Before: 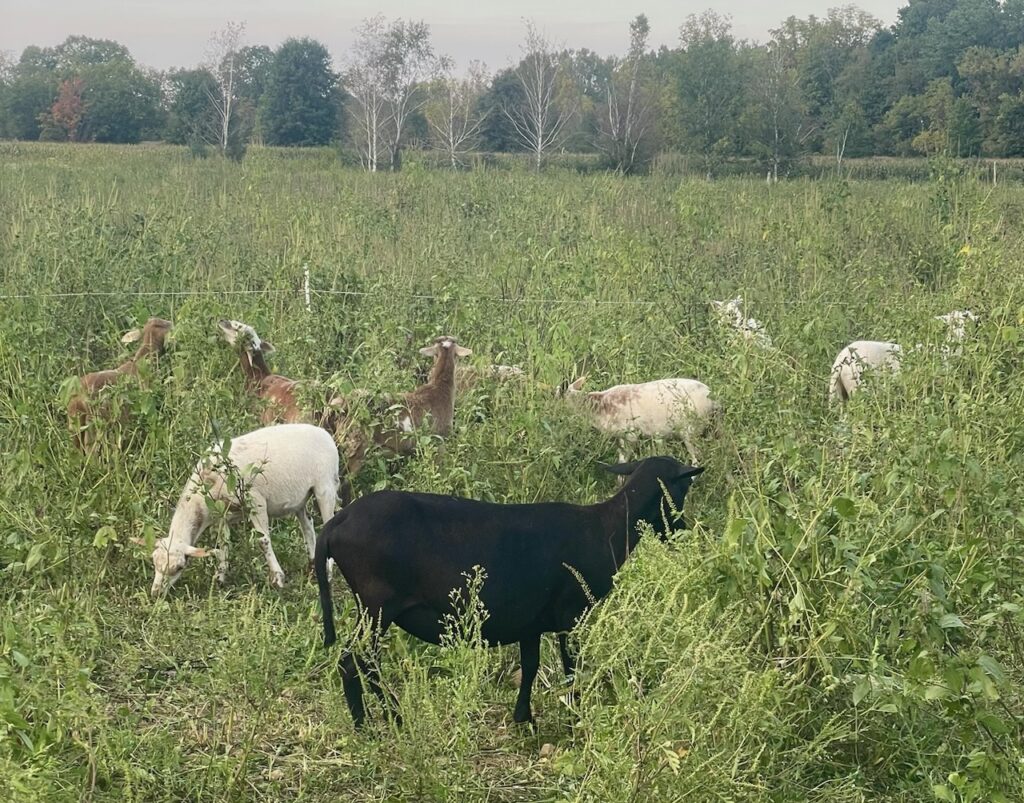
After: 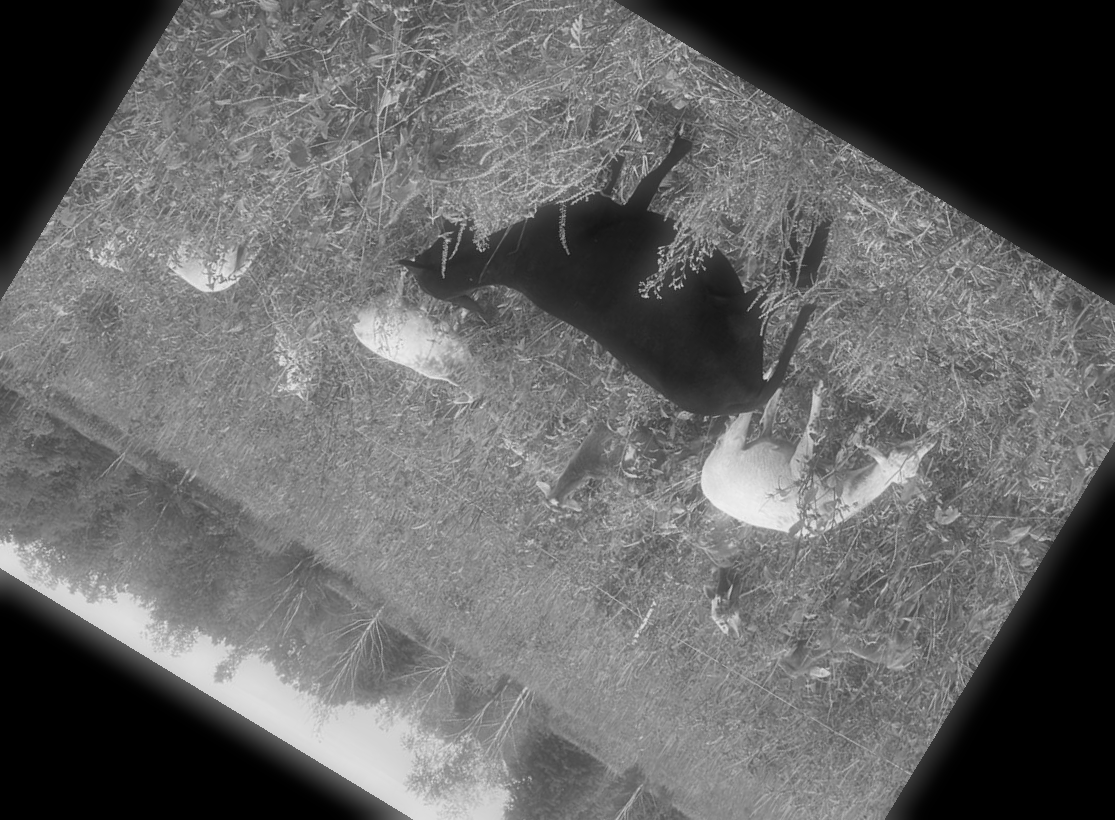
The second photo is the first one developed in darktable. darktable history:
contrast brightness saturation: saturation 0.13
color balance rgb: global vibrance 1%, saturation formula JzAzBz (2021)
soften: size 60.24%, saturation 65.46%, brightness 0.506 EV, mix 25.7%
crop and rotate: angle 148.68°, left 9.111%, top 15.603%, right 4.588%, bottom 17.041%
monochrome: a 0, b 0, size 0.5, highlights 0.57
